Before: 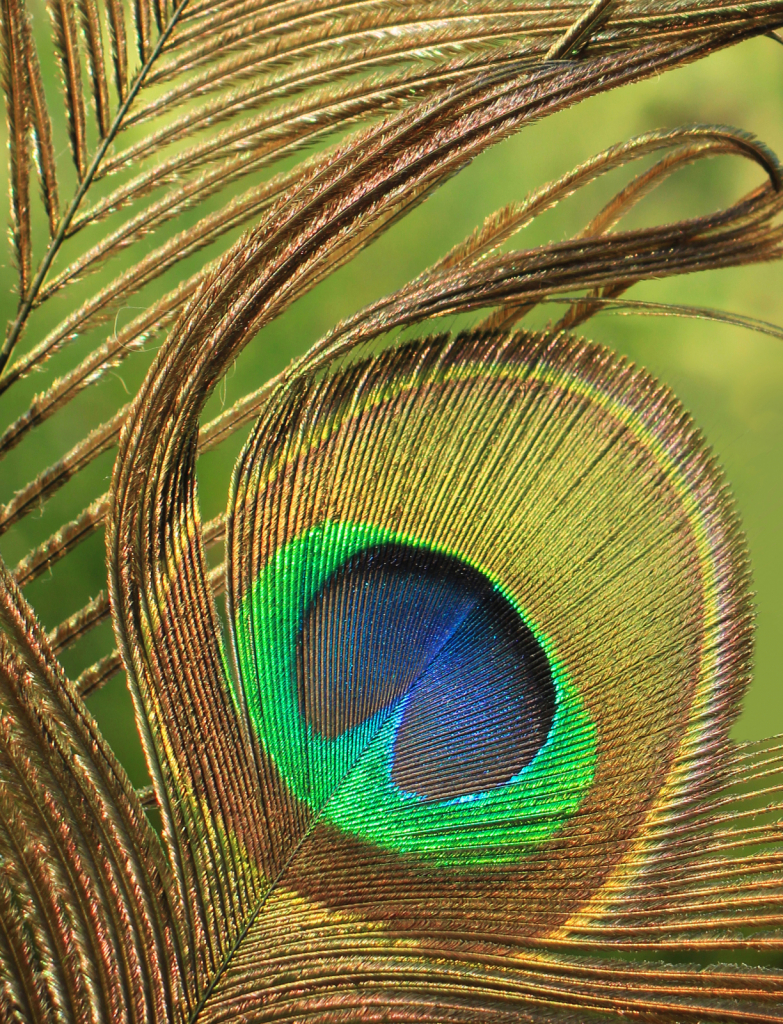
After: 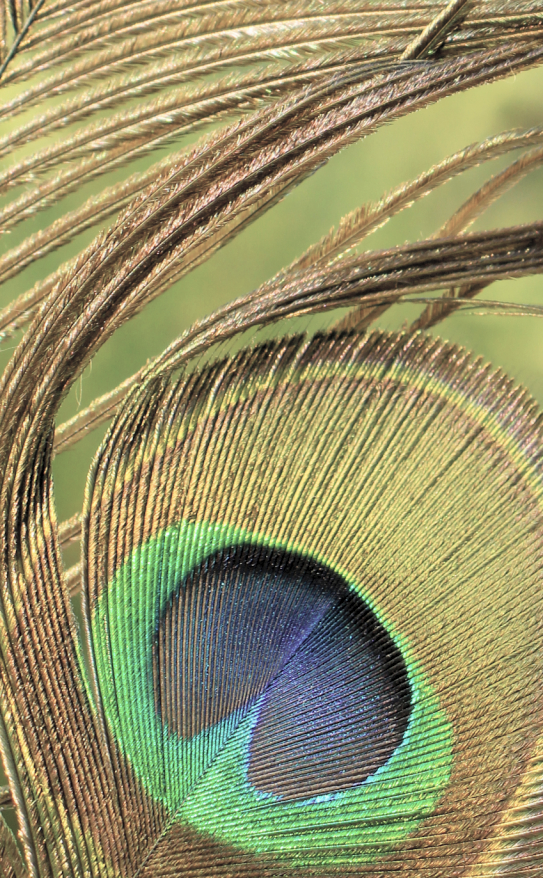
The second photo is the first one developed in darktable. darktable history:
crop: left 18.43%, right 12.164%, bottom 14.193%
color balance rgb: global offset › luminance -0.504%, perceptual saturation grading › global saturation 25.09%, global vibrance 20%
contrast brightness saturation: brightness 0.181, saturation -0.519
